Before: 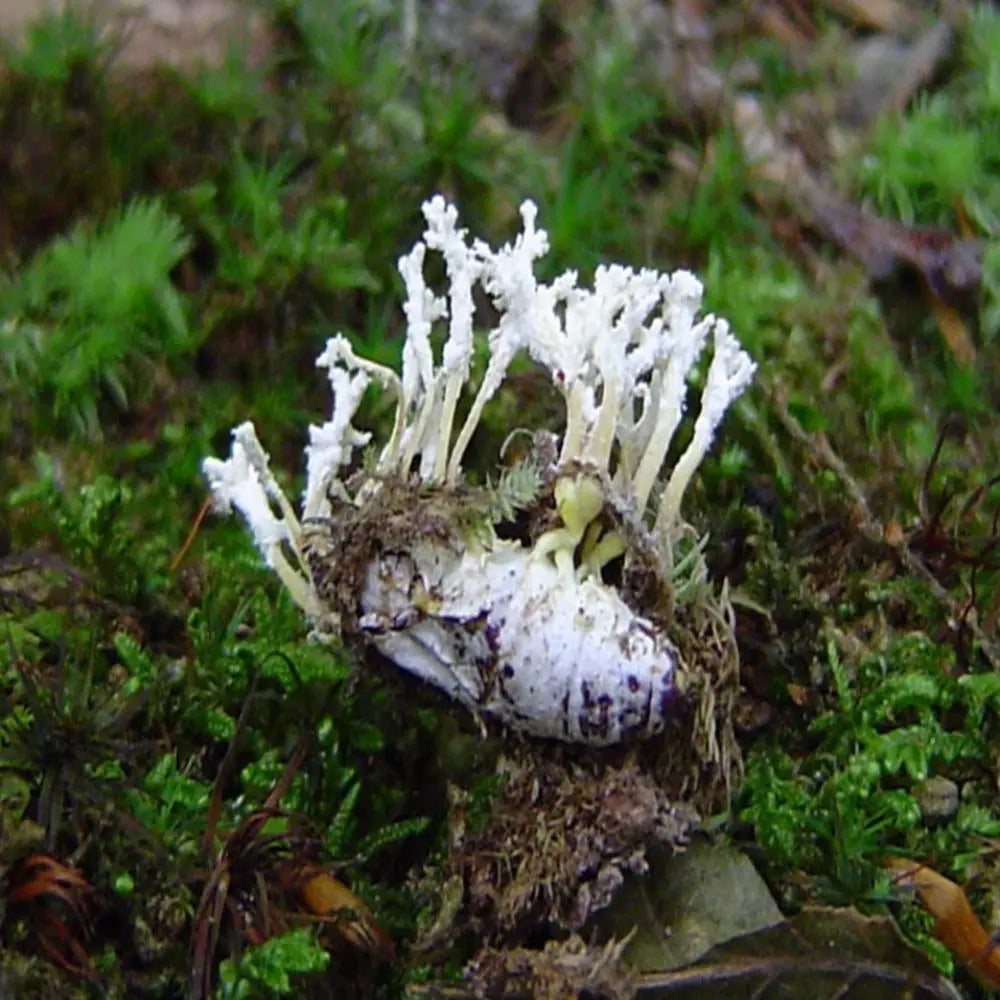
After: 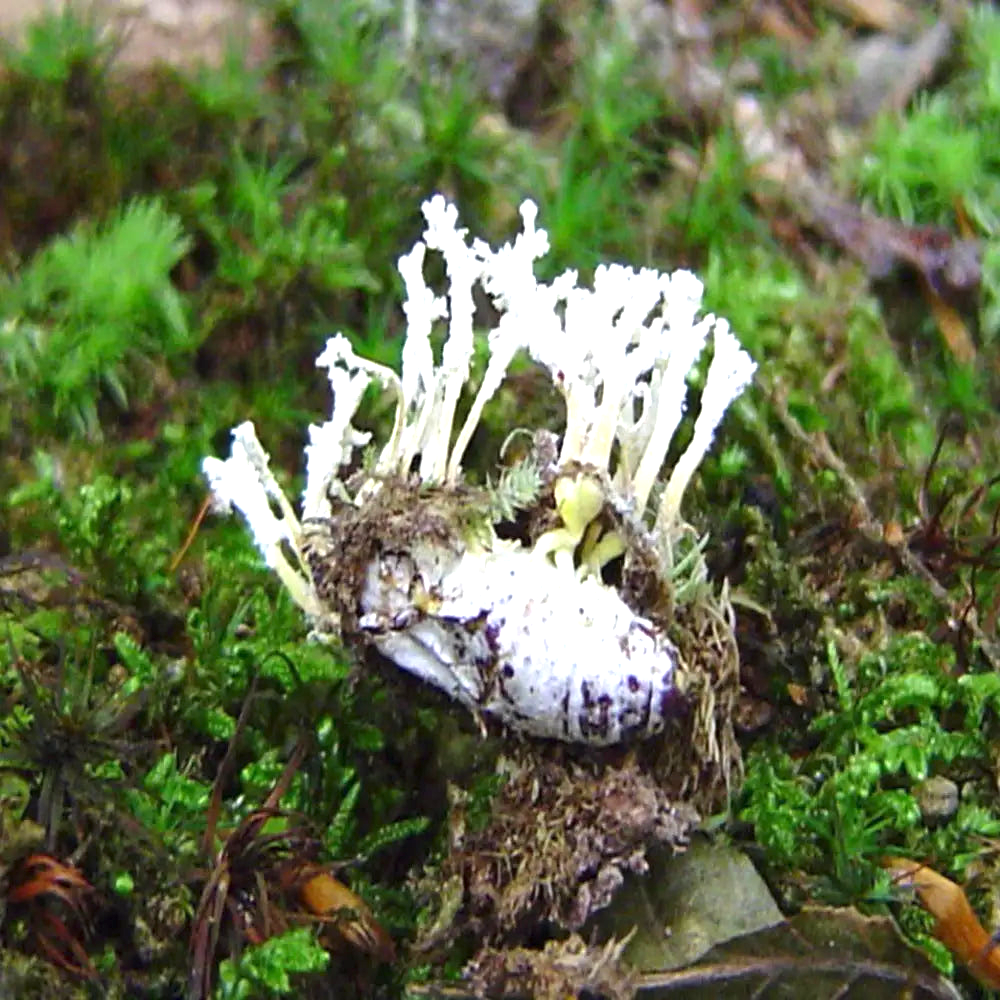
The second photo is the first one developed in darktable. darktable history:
exposure: exposure 1.093 EV, compensate highlight preservation false
